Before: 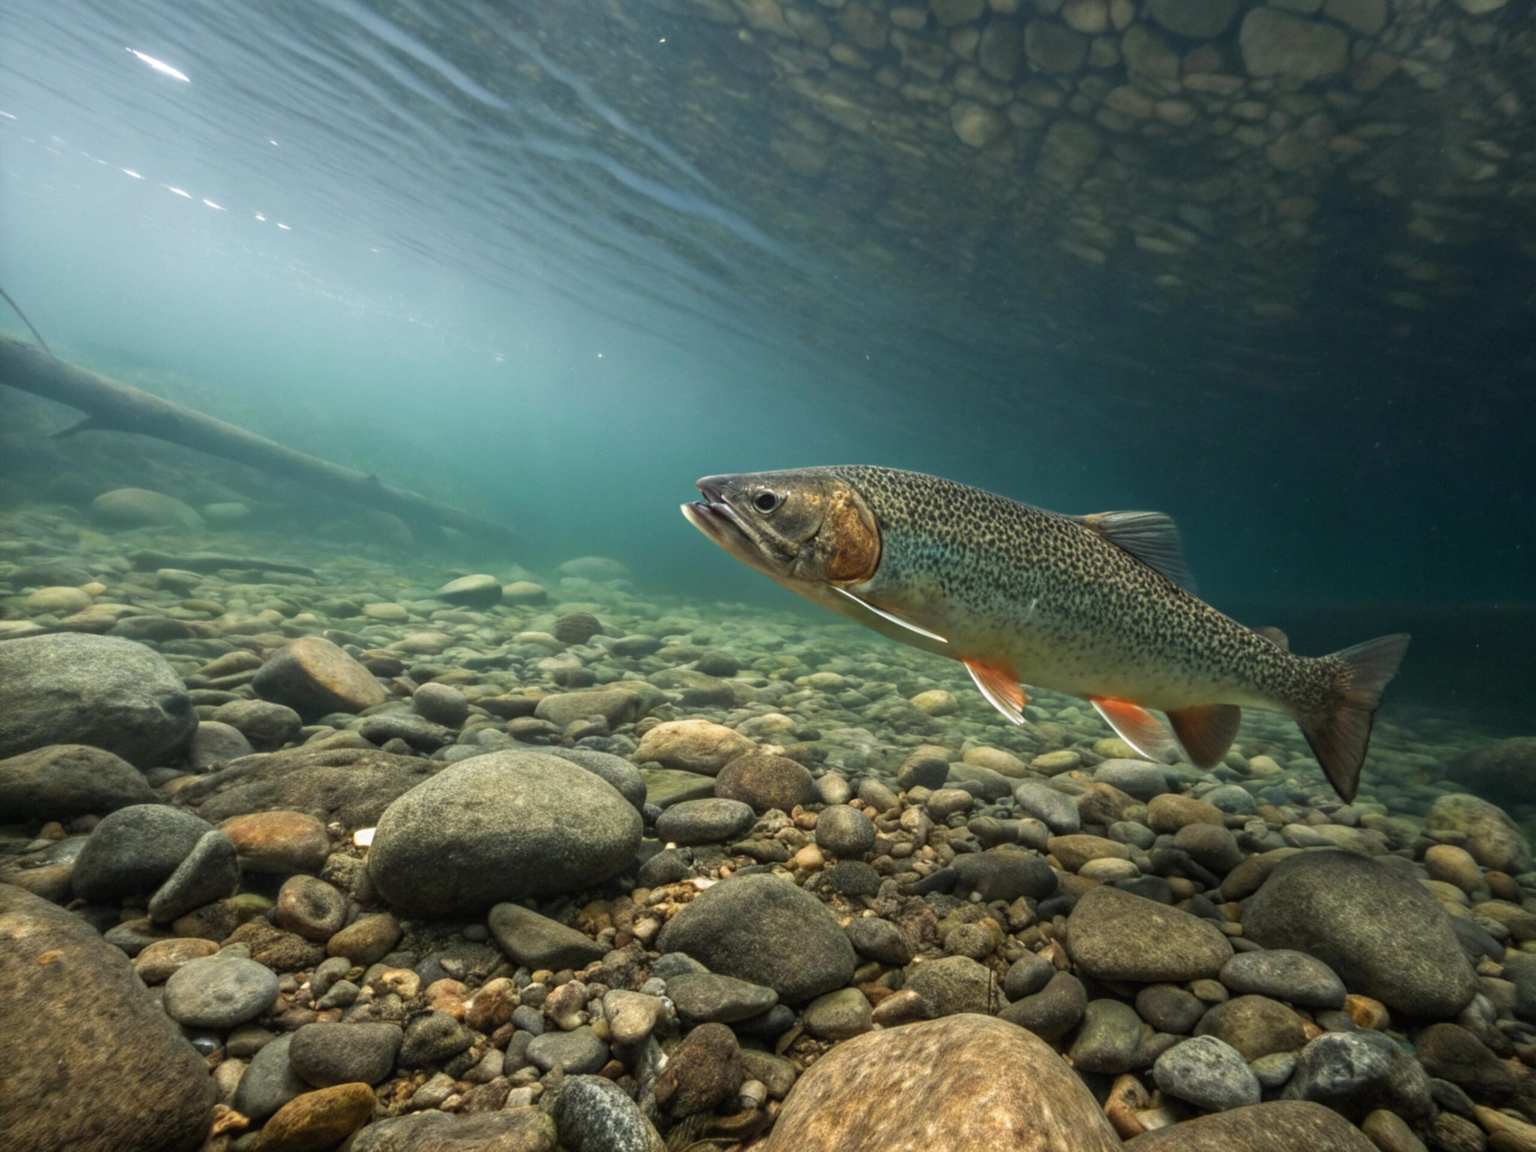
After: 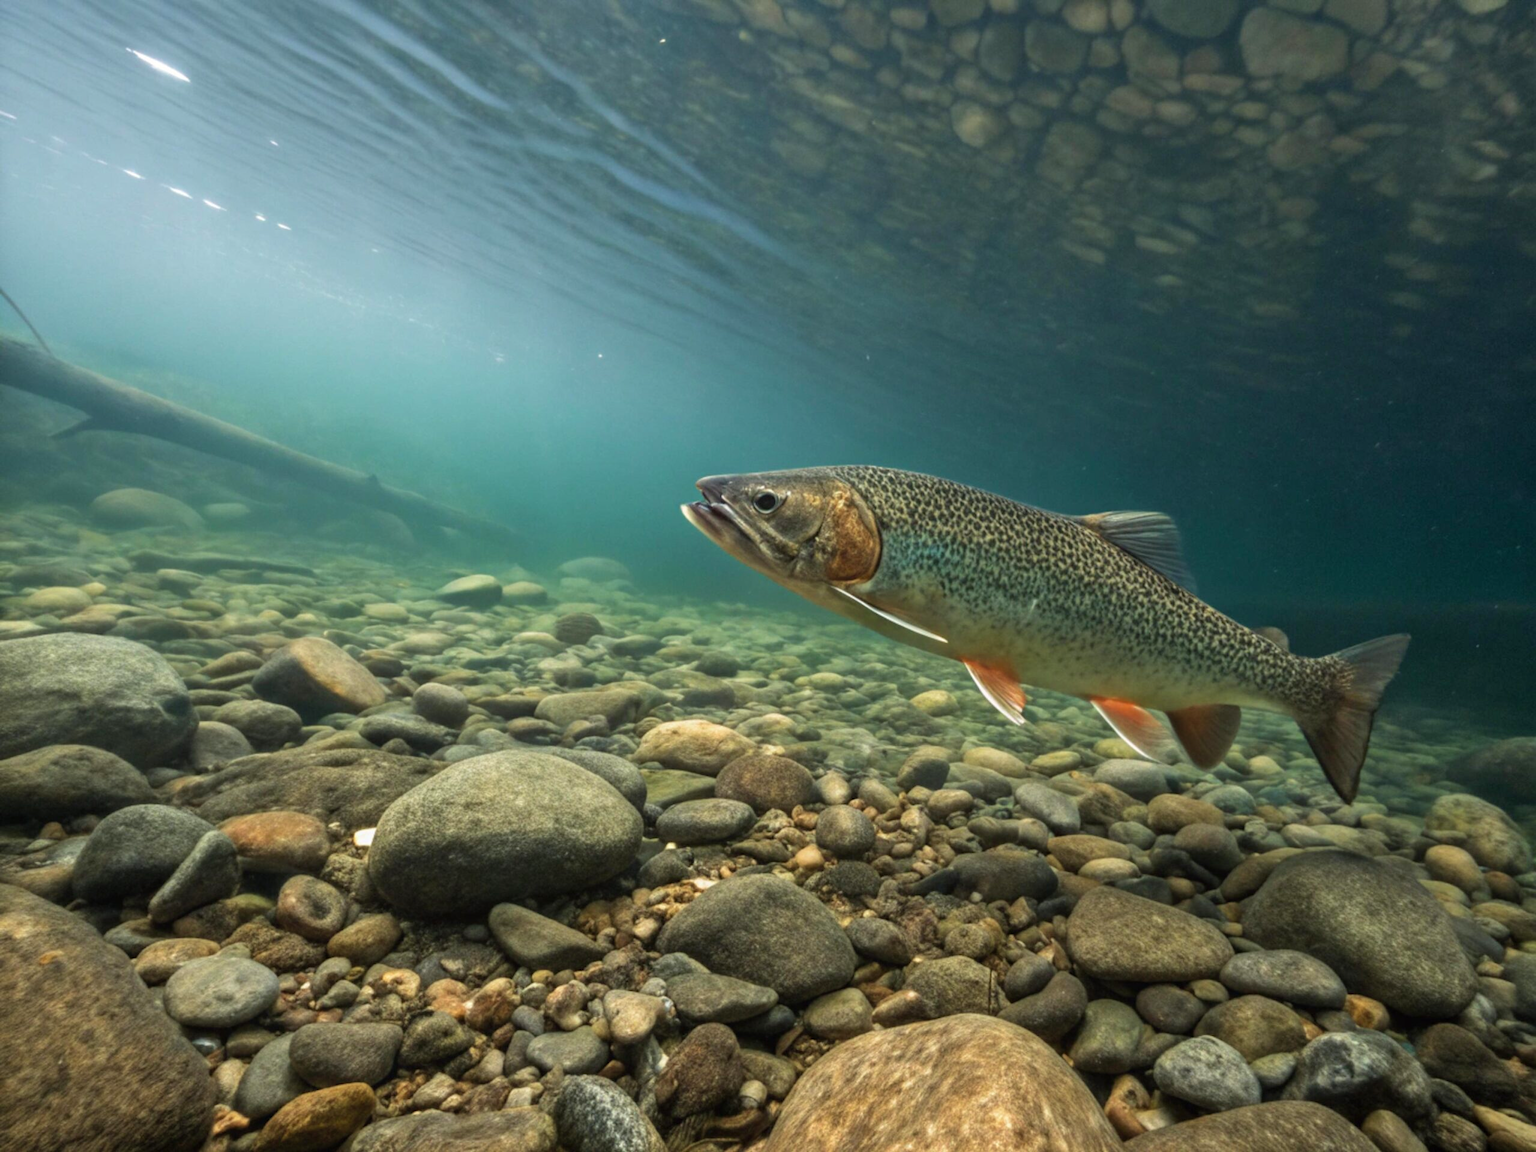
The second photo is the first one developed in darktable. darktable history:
shadows and highlights: shadows 36.84, highlights -26.6, soften with gaussian
velvia: strength 15.29%
